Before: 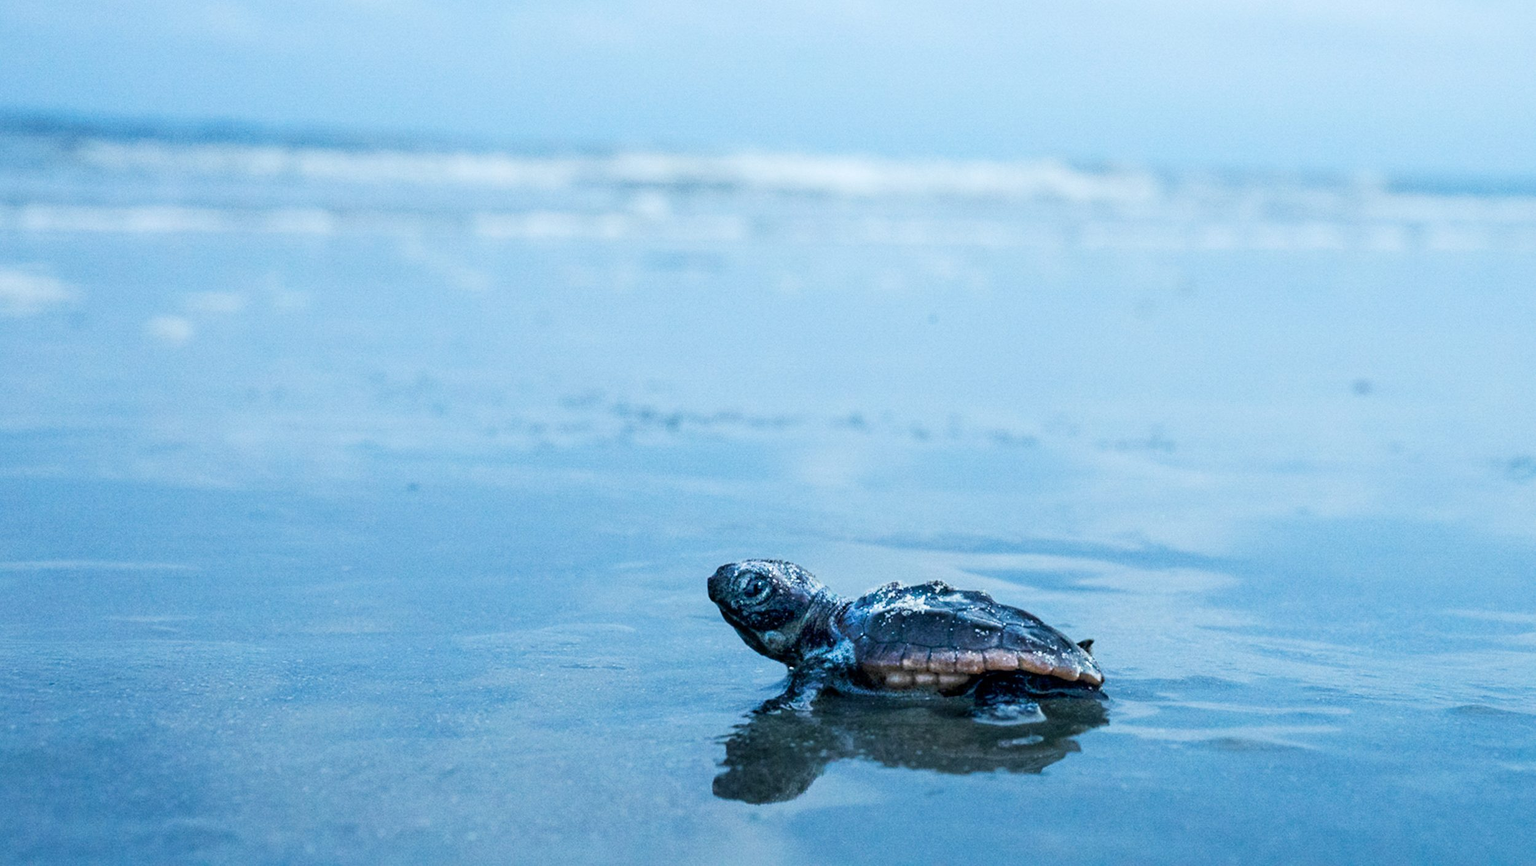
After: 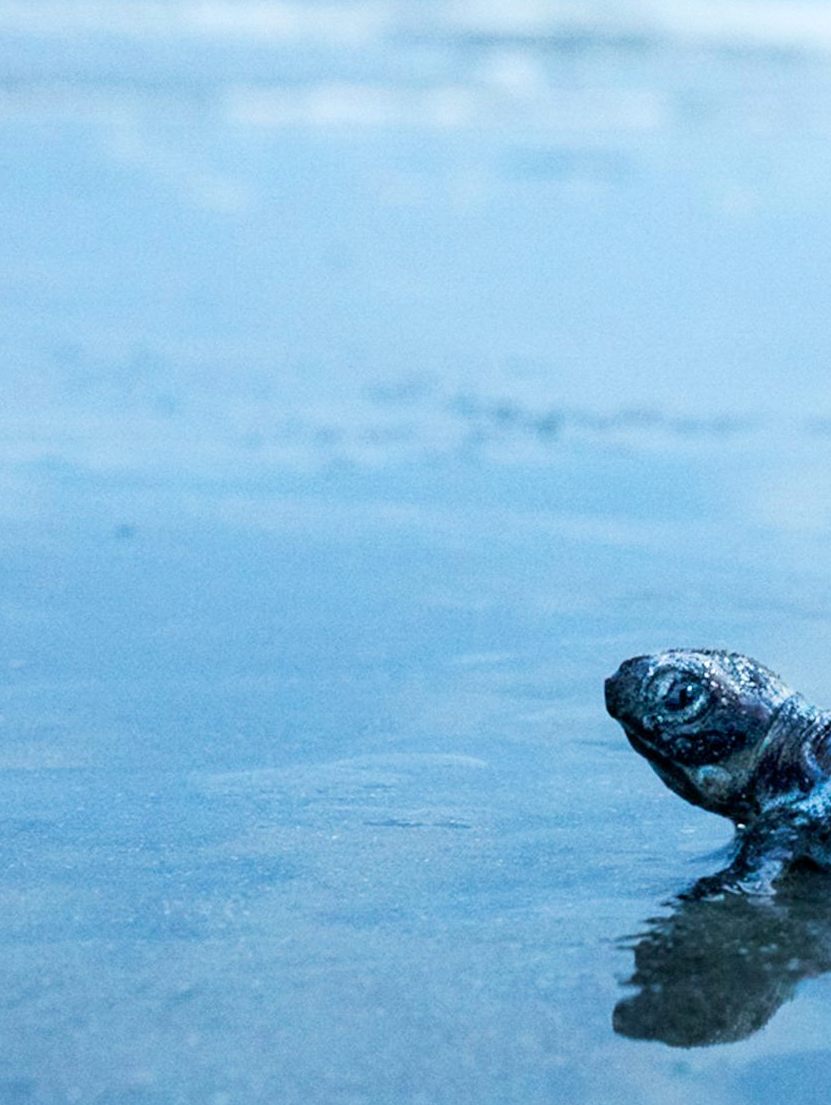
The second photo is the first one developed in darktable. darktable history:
crop and rotate: left 21.92%, top 18.562%, right 44.81%, bottom 2.993%
color zones: curves: ch0 [(0.11, 0.396) (0.195, 0.36) (0.25, 0.5) (0.303, 0.412) (0.357, 0.544) (0.75, 0.5) (0.967, 0.328)]; ch1 [(0, 0.468) (0.112, 0.512) (0.202, 0.6) (0.25, 0.5) (0.307, 0.352) (0.357, 0.544) (0.75, 0.5) (0.963, 0.524)]
